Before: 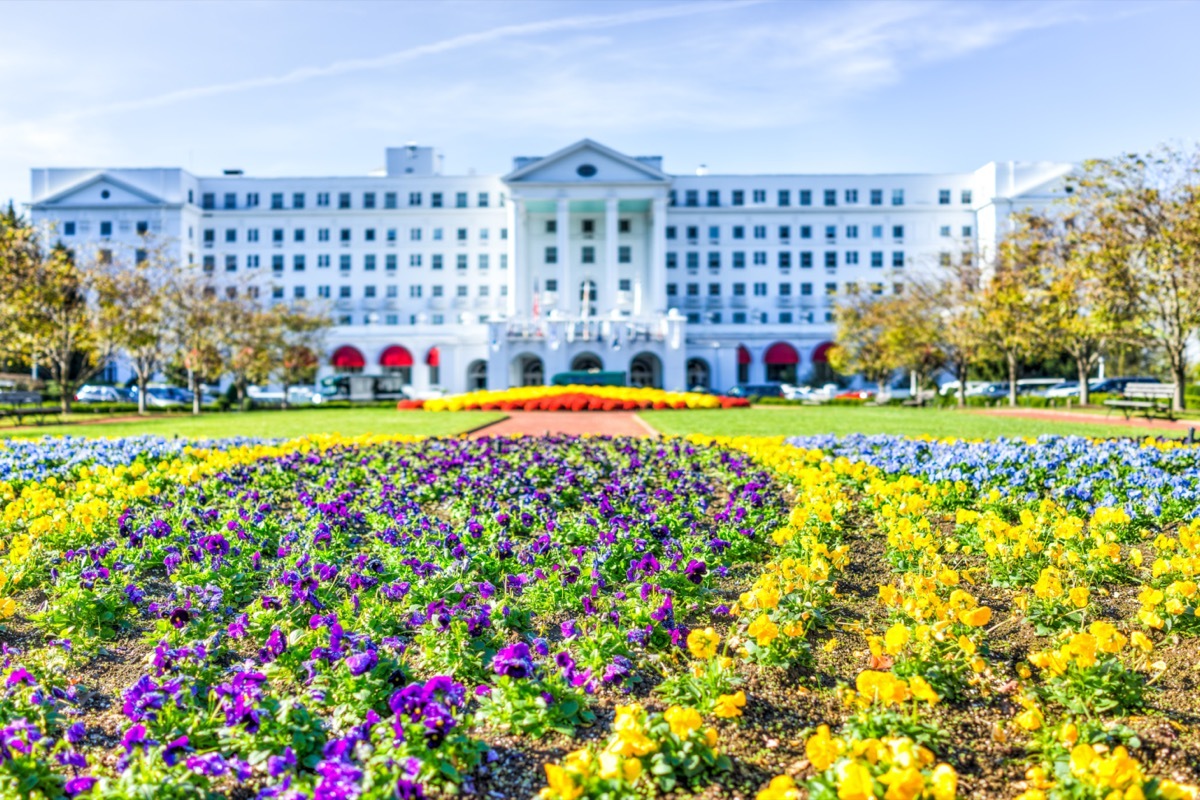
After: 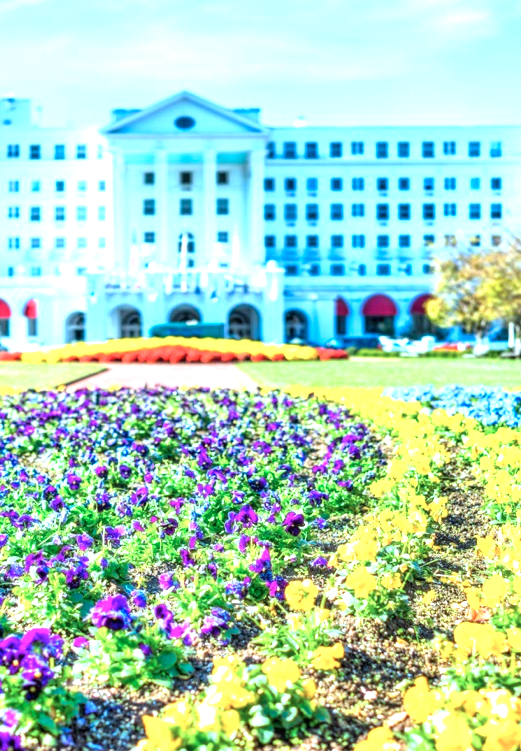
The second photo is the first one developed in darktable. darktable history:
crop: left 33.517%, top 6.068%, right 23.055%
exposure: black level correction 0, exposure 1 EV, compensate highlight preservation false
color correction: highlights a* -9.54, highlights b* -21.61
